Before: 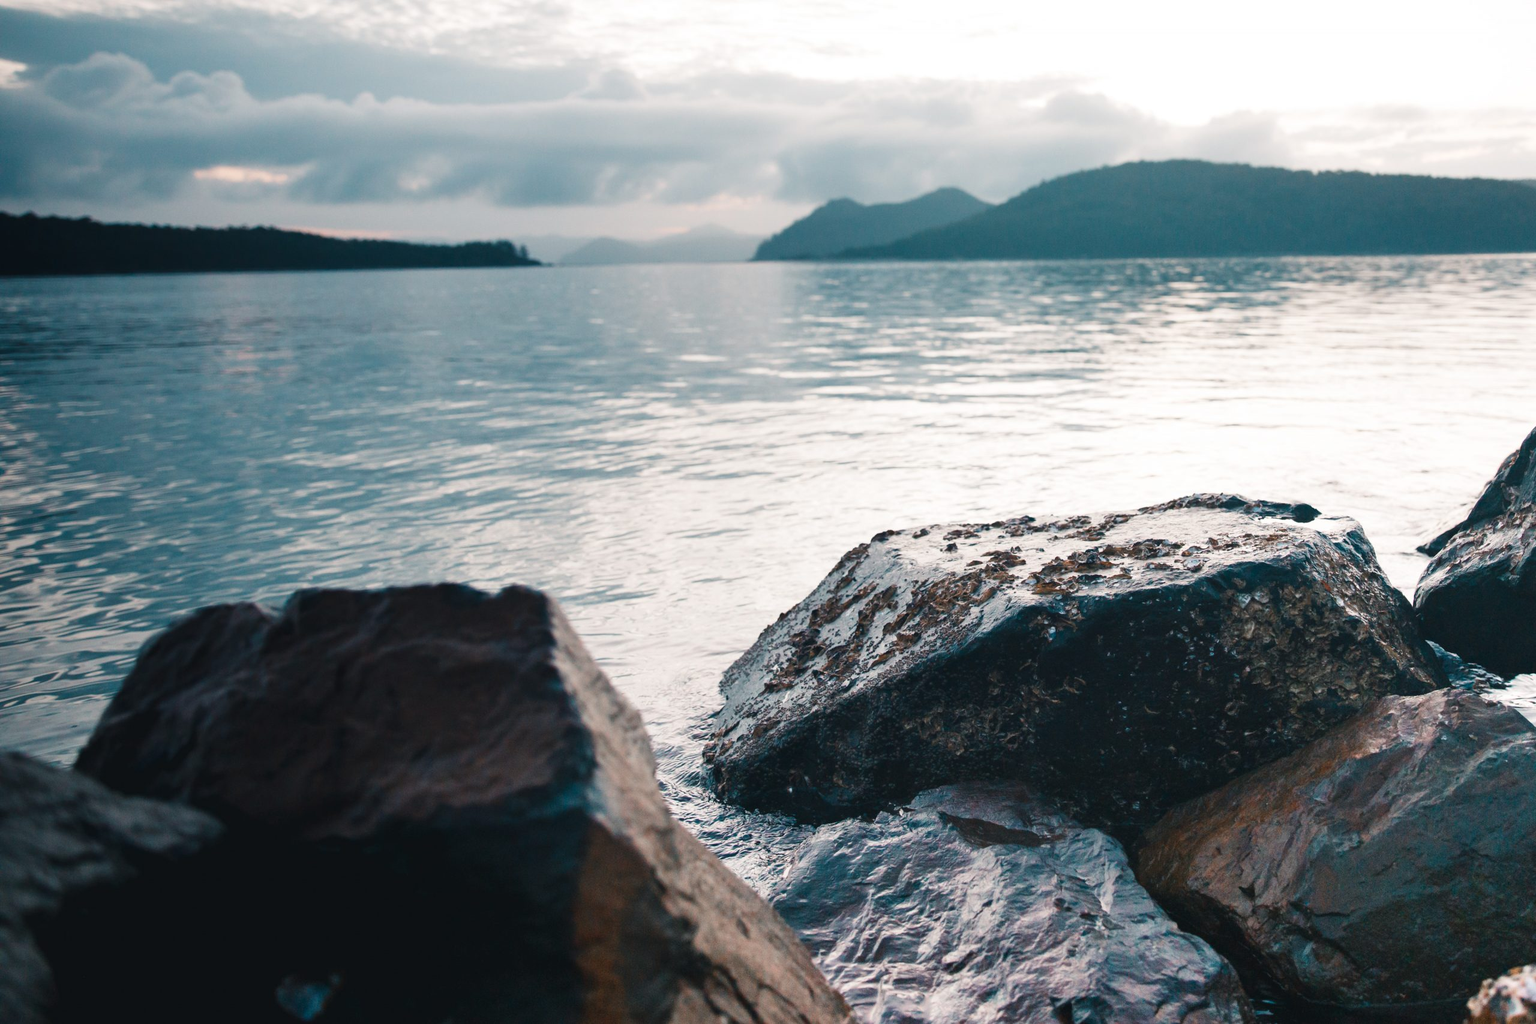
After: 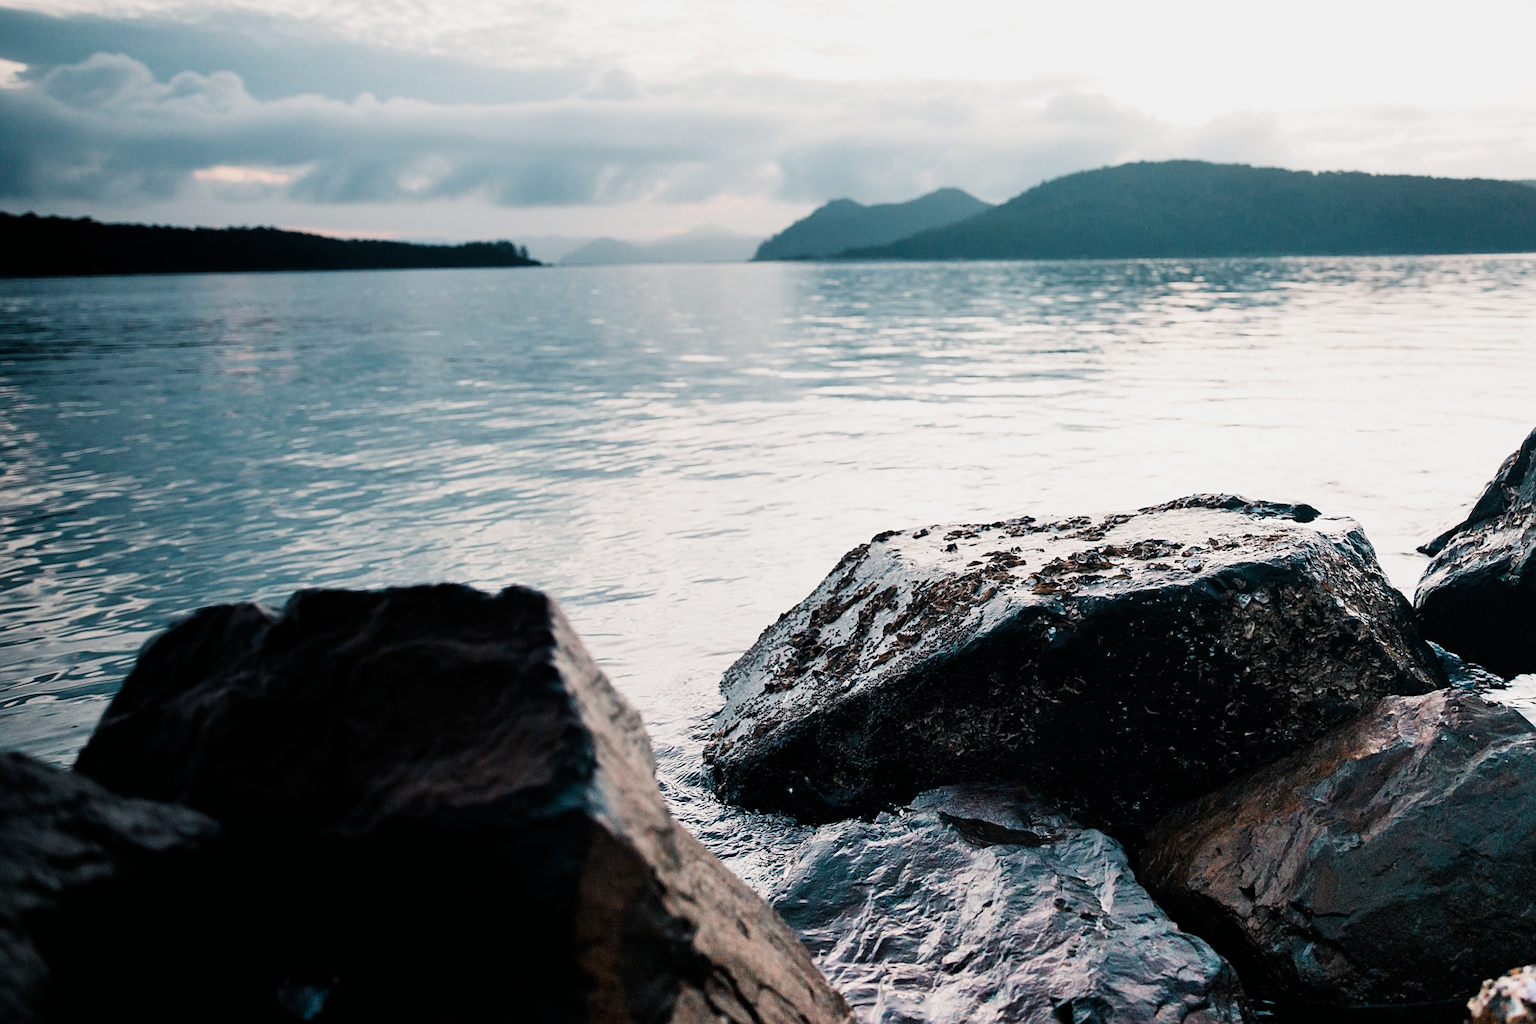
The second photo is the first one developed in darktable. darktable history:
sharpen: on, module defaults
filmic rgb: black relative exposure -16 EV, white relative exposure 6.26 EV, hardness 5.08, contrast 1.357, iterations of high-quality reconstruction 0
